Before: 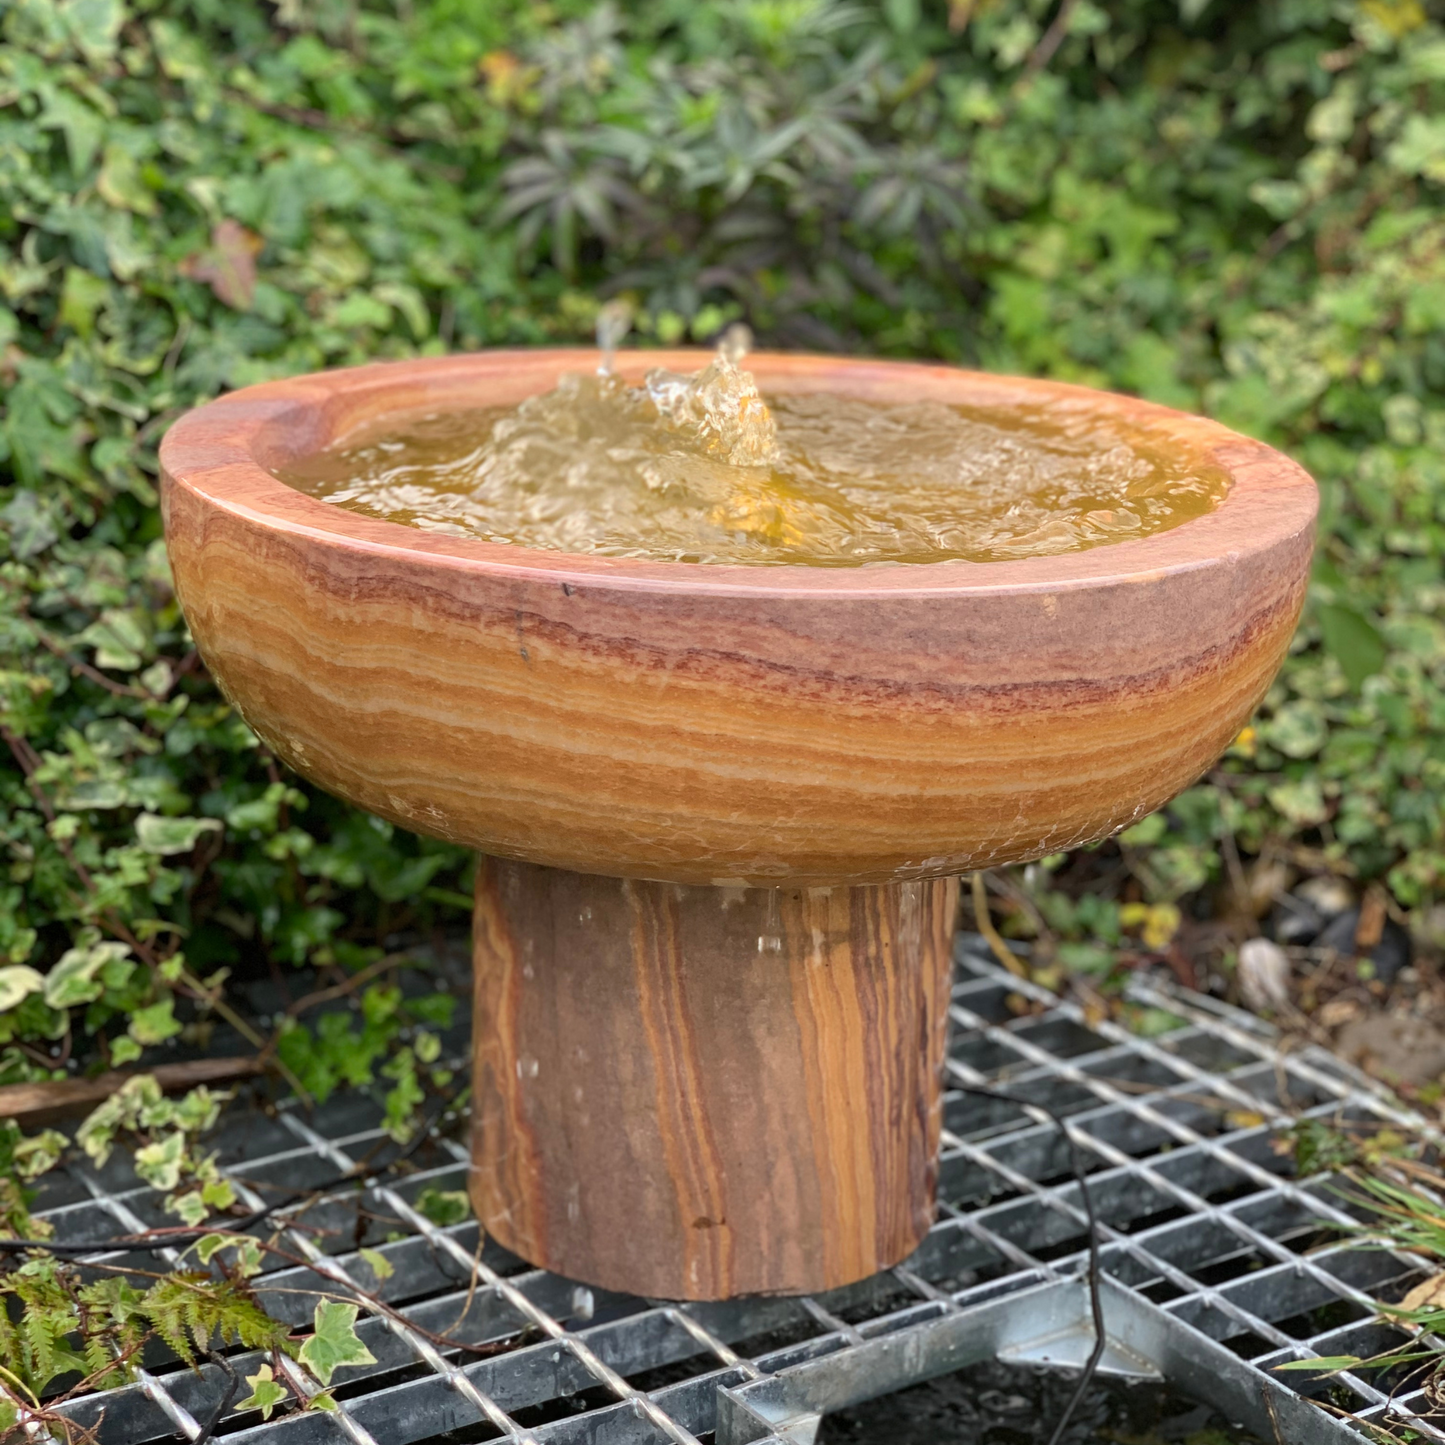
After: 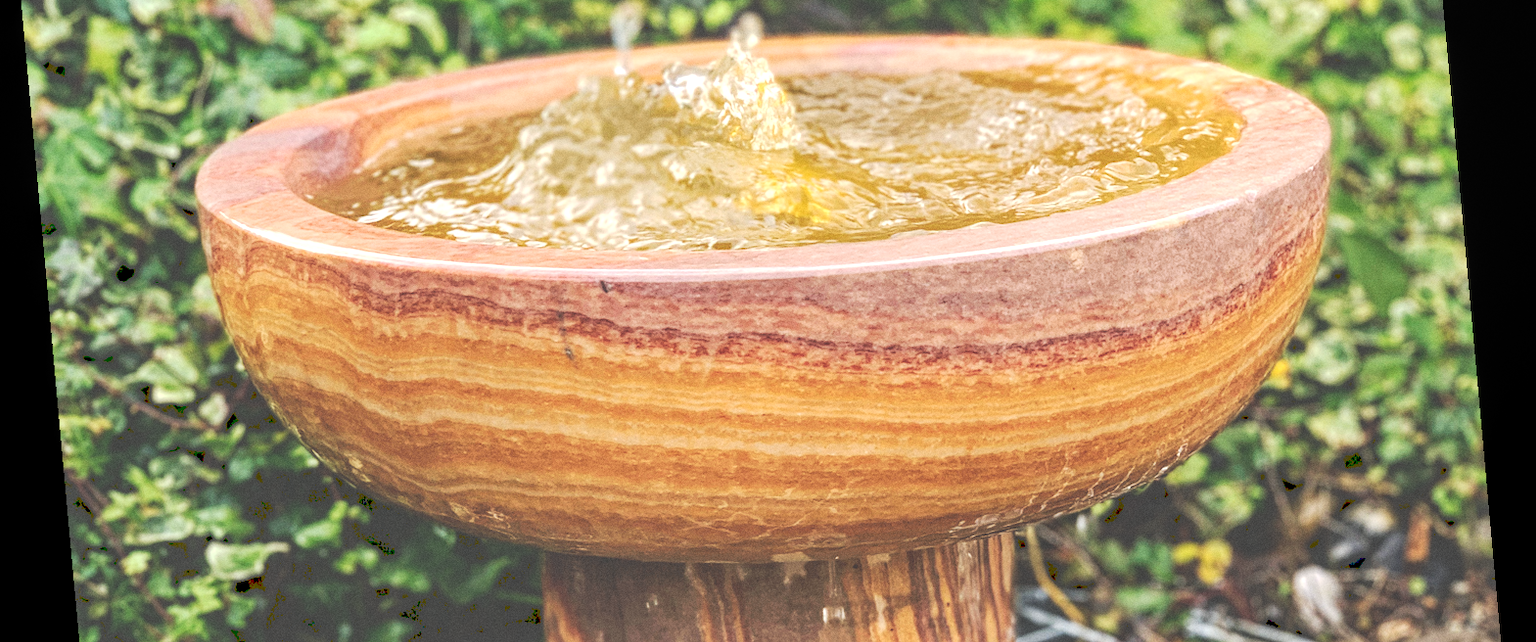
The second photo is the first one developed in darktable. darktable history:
crop and rotate: top 23.84%, bottom 34.294%
rotate and perspective: rotation -5.2°, automatic cropping off
grain: coarseness 7.08 ISO, strength 21.67%, mid-tones bias 59.58%
local contrast: highlights 99%, shadows 86%, detail 160%, midtone range 0.2
haze removal: adaptive false
tone curve: curves: ch0 [(0, 0) (0.003, 0.319) (0.011, 0.319) (0.025, 0.319) (0.044, 0.323) (0.069, 0.324) (0.1, 0.328) (0.136, 0.329) (0.177, 0.337) (0.224, 0.351) (0.277, 0.373) (0.335, 0.413) (0.399, 0.458) (0.468, 0.533) (0.543, 0.617) (0.623, 0.71) (0.709, 0.783) (0.801, 0.849) (0.898, 0.911) (1, 1)], preserve colors none
exposure: exposure 0.375 EV, compensate highlight preservation false
